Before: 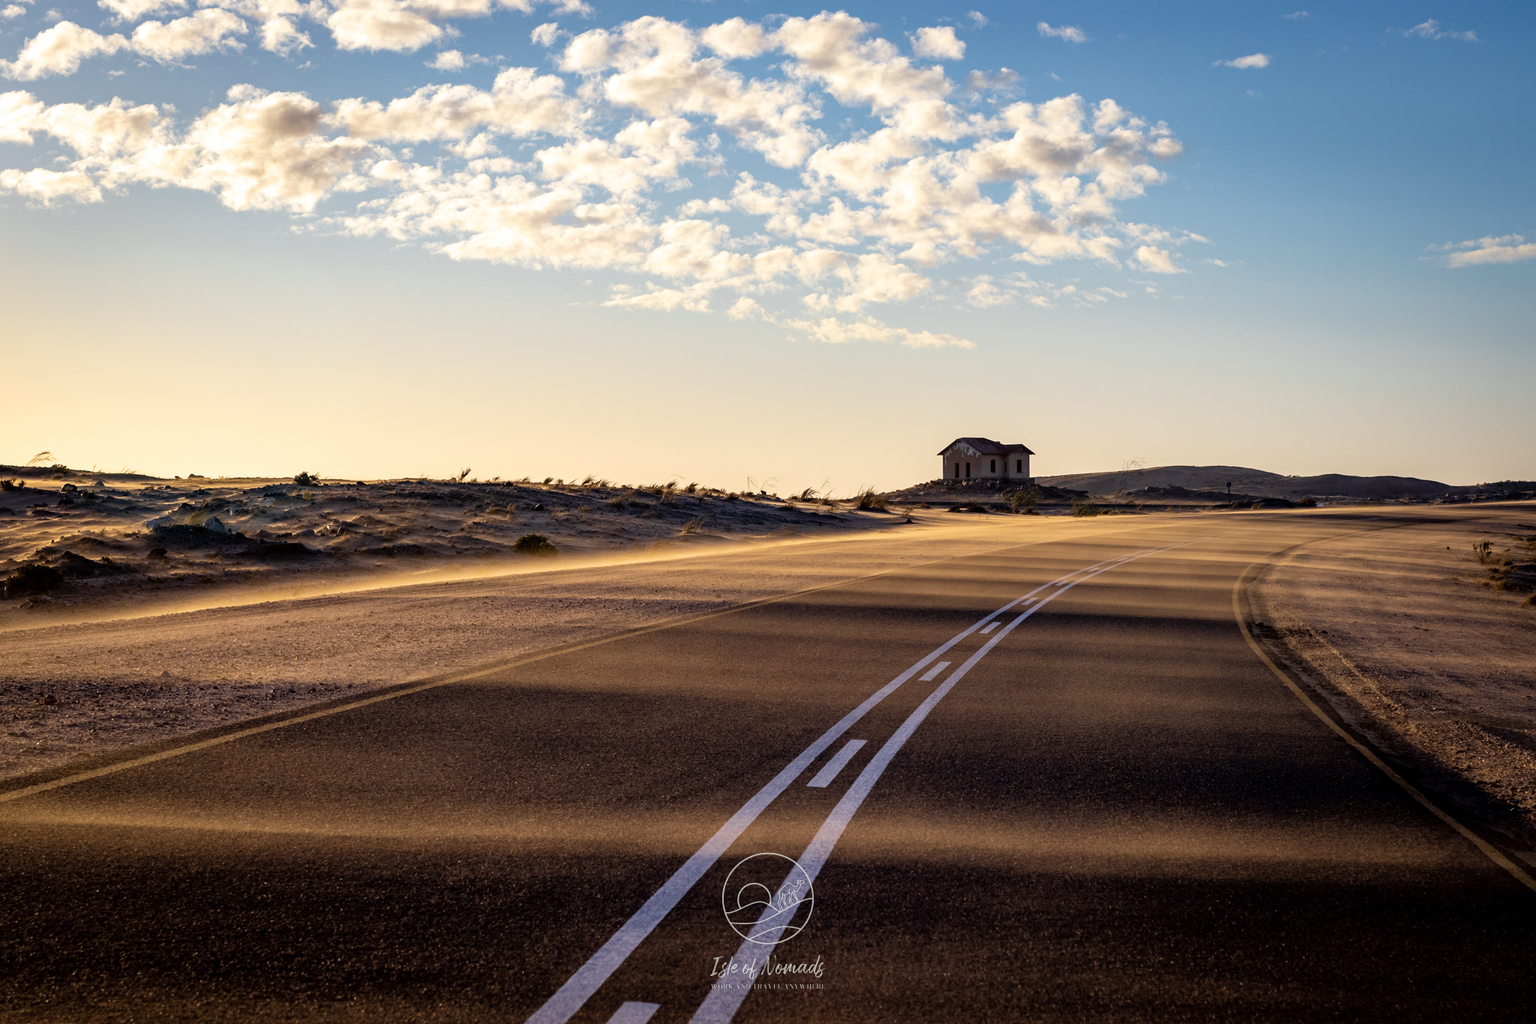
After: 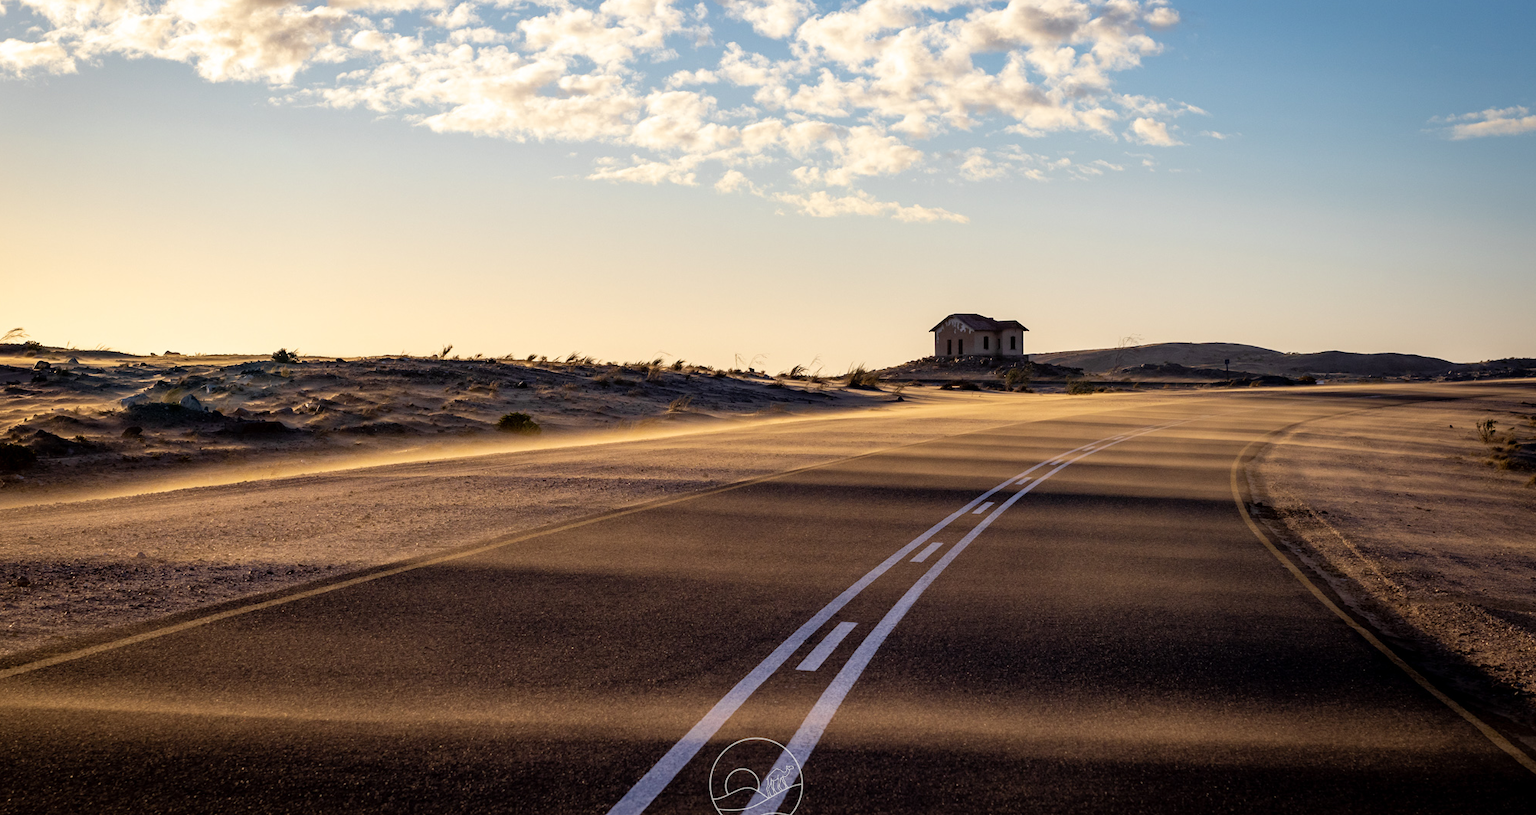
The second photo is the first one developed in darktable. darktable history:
exposure: compensate highlight preservation false
crop and rotate: left 1.814%, top 12.818%, right 0.25%, bottom 9.225%
